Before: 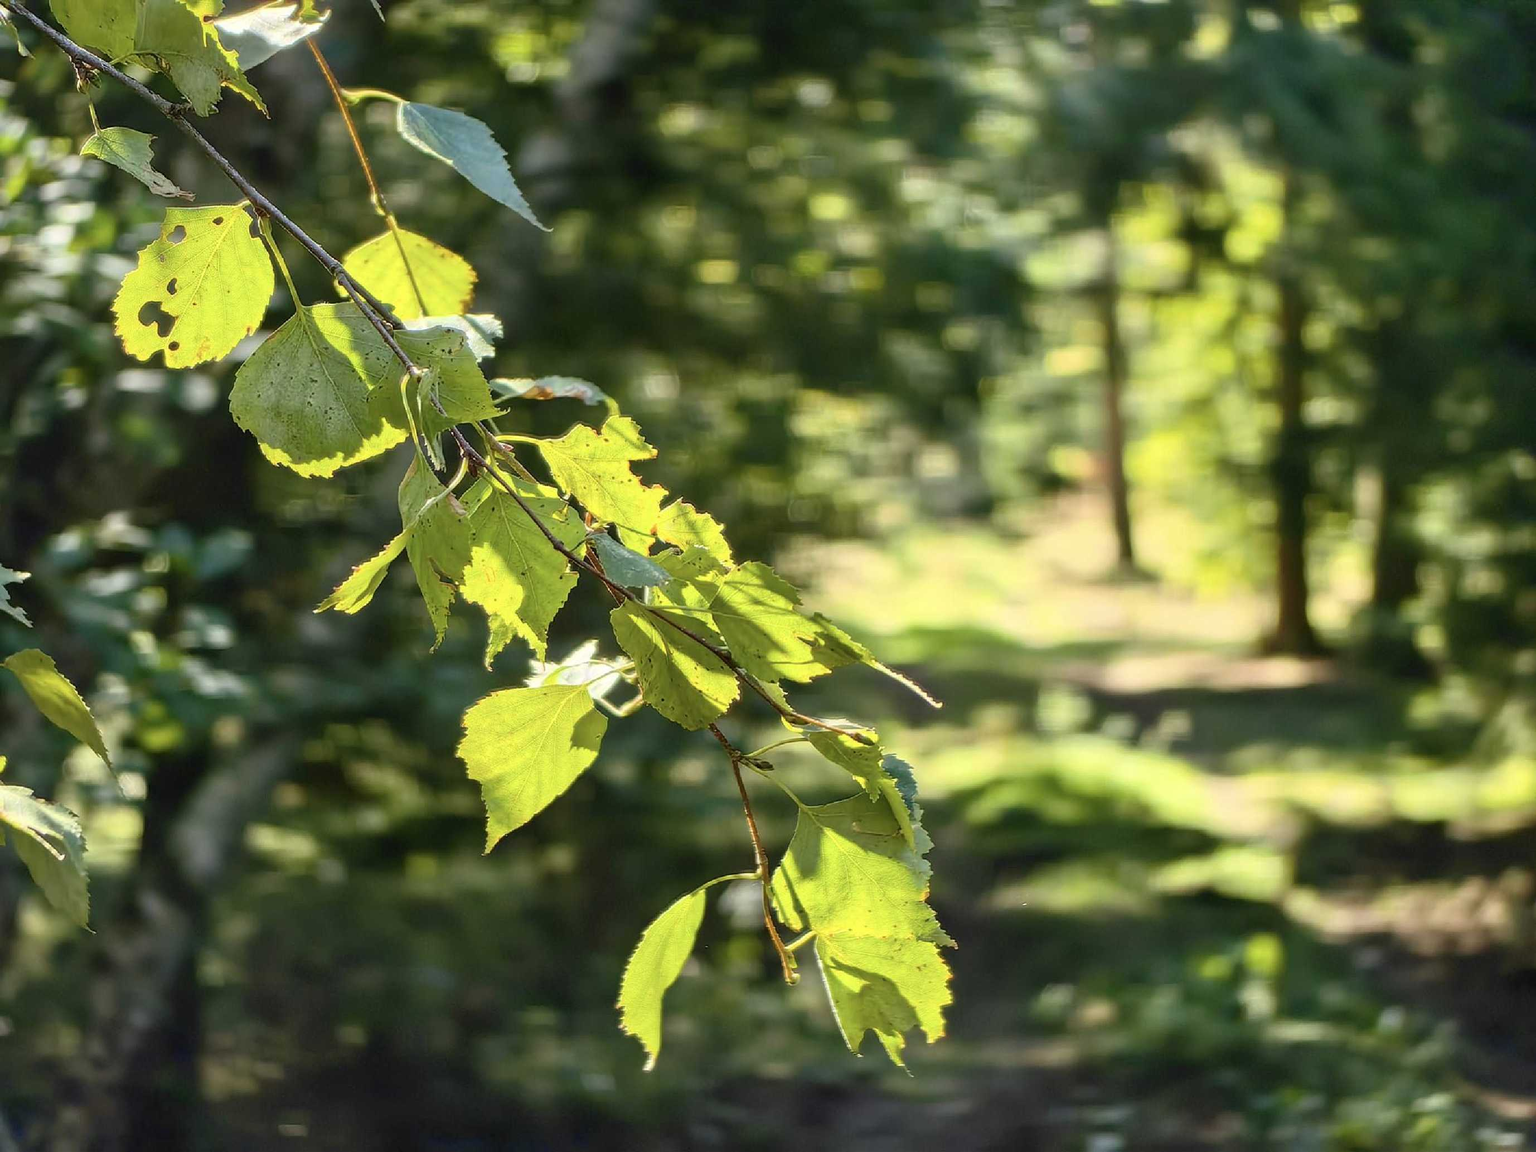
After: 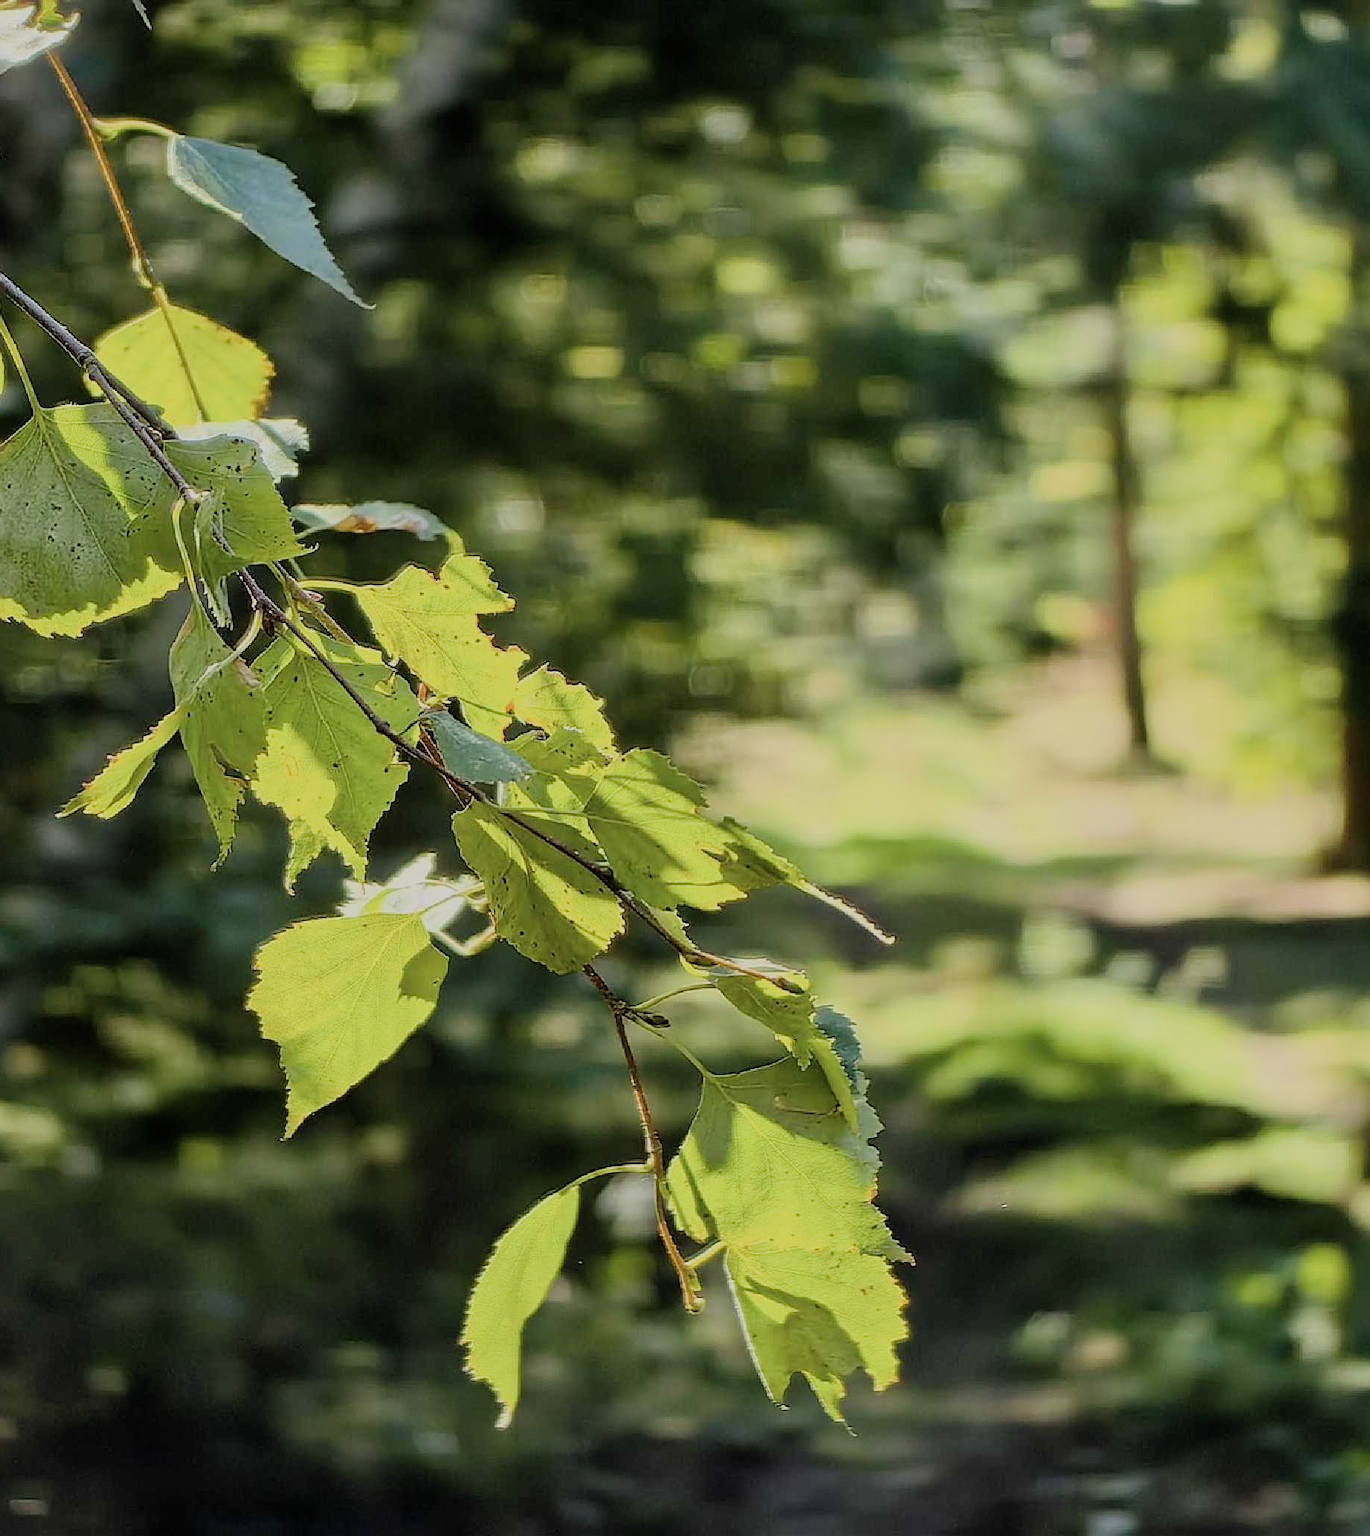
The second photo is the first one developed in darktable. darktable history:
filmic rgb: black relative exposure -7.16 EV, white relative exposure 5.39 EV, hardness 3.02
sharpen: on, module defaults
crop and rotate: left 17.679%, right 15.4%
